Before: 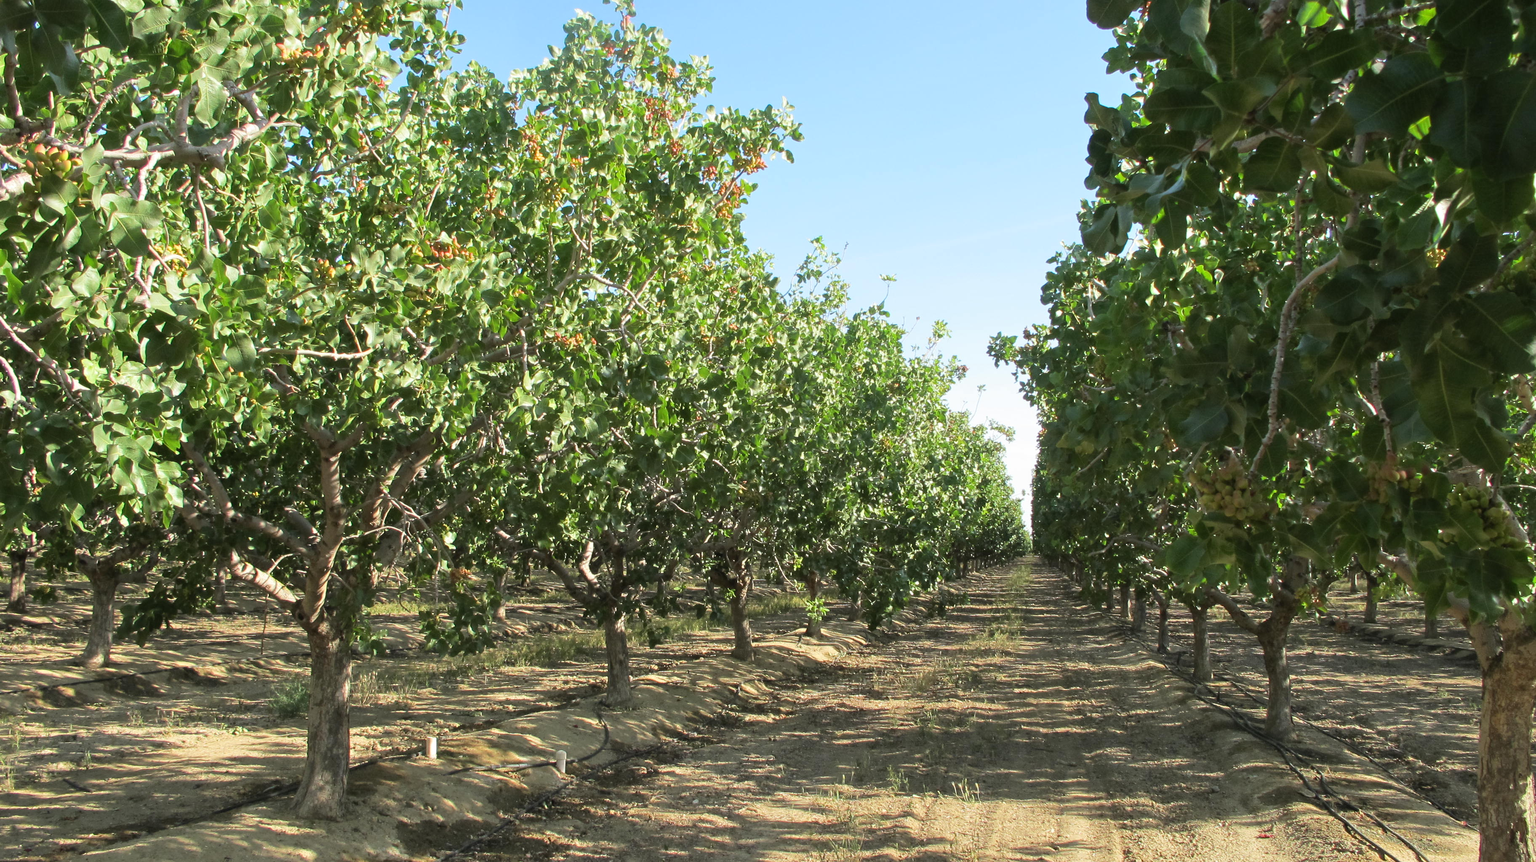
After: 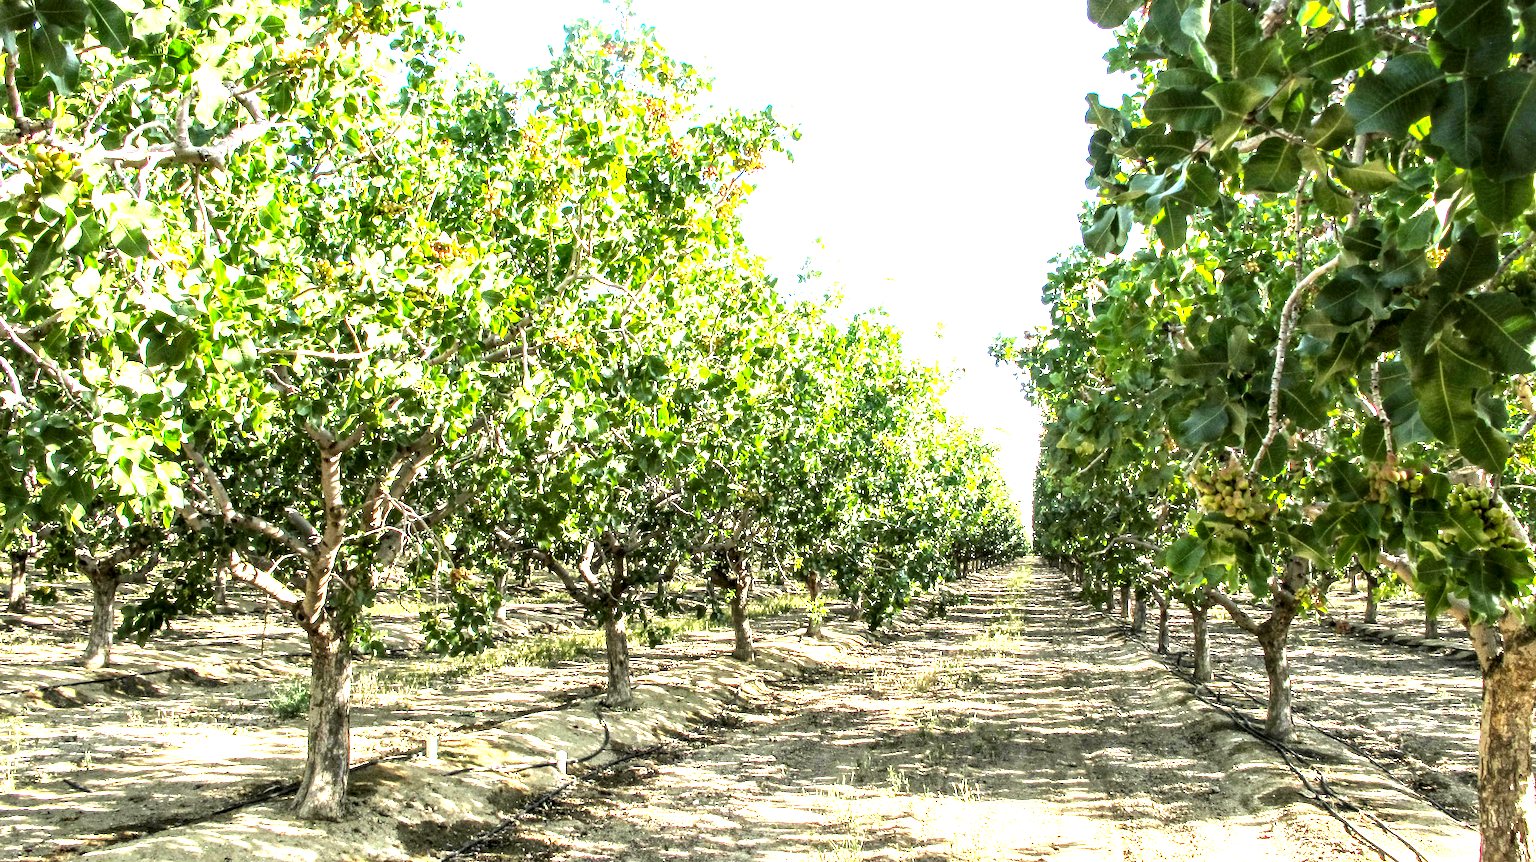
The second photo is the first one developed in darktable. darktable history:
local contrast: detail 203%
color balance: lift [1, 1.001, 0.999, 1.001], gamma [1, 1.004, 1.007, 0.993], gain [1, 0.991, 0.987, 1.013], contrast 10%, output saturation 120%
exposure: black level correction 0, exposure 1.55 EV, compensate exposure bias true, compensate highlight preservation false
